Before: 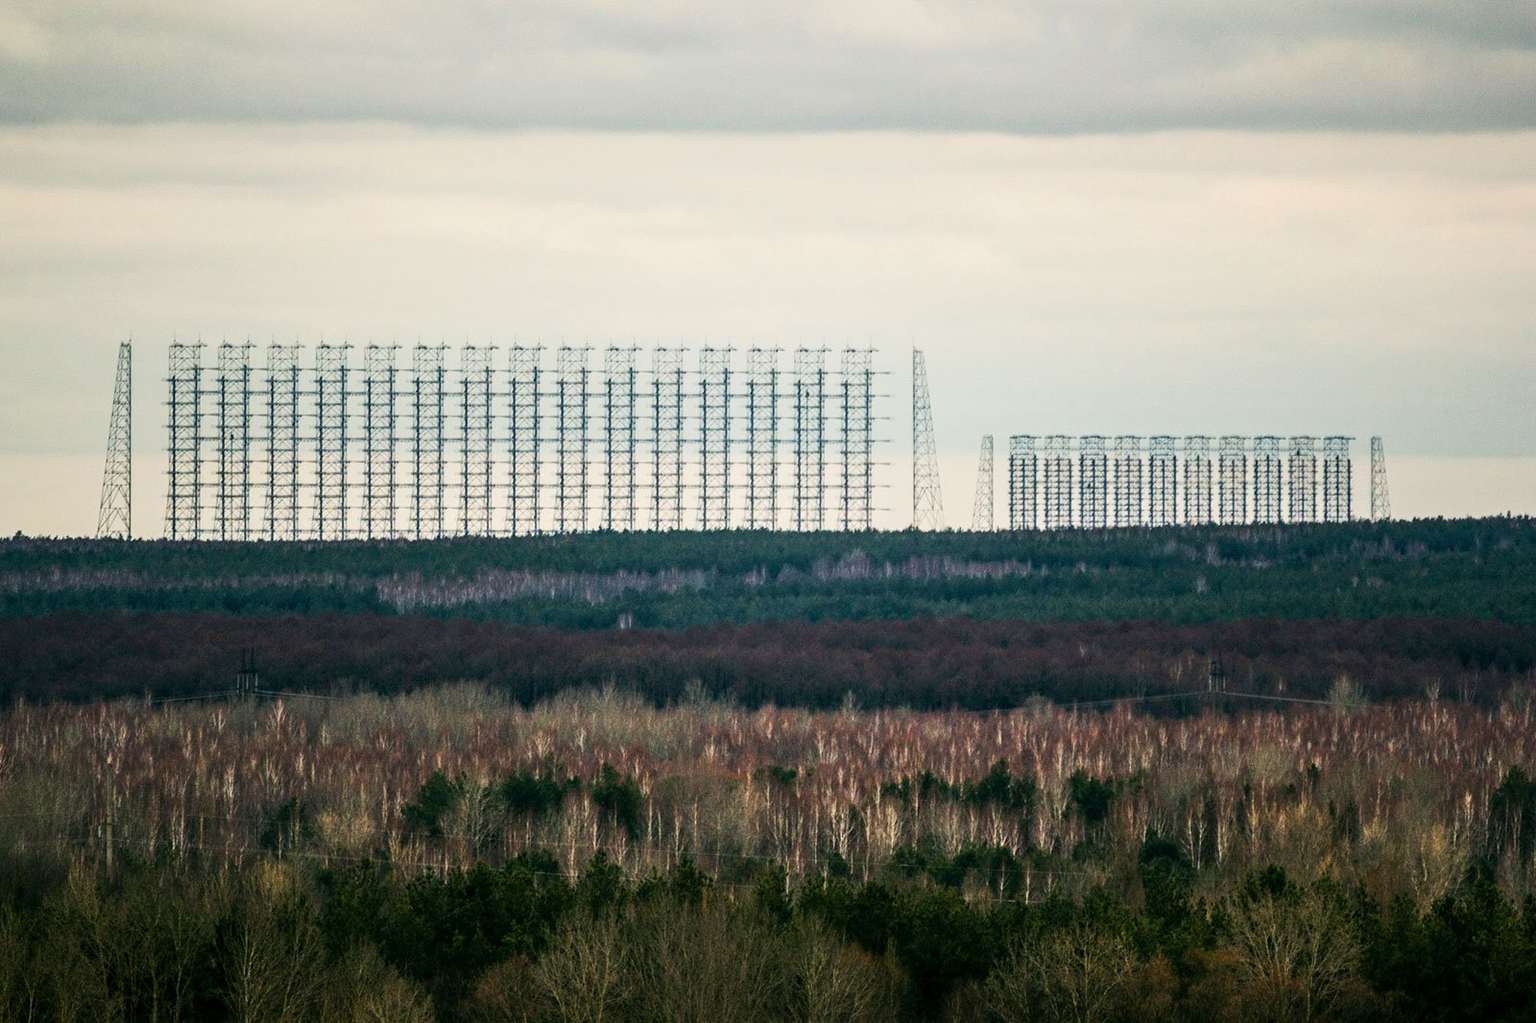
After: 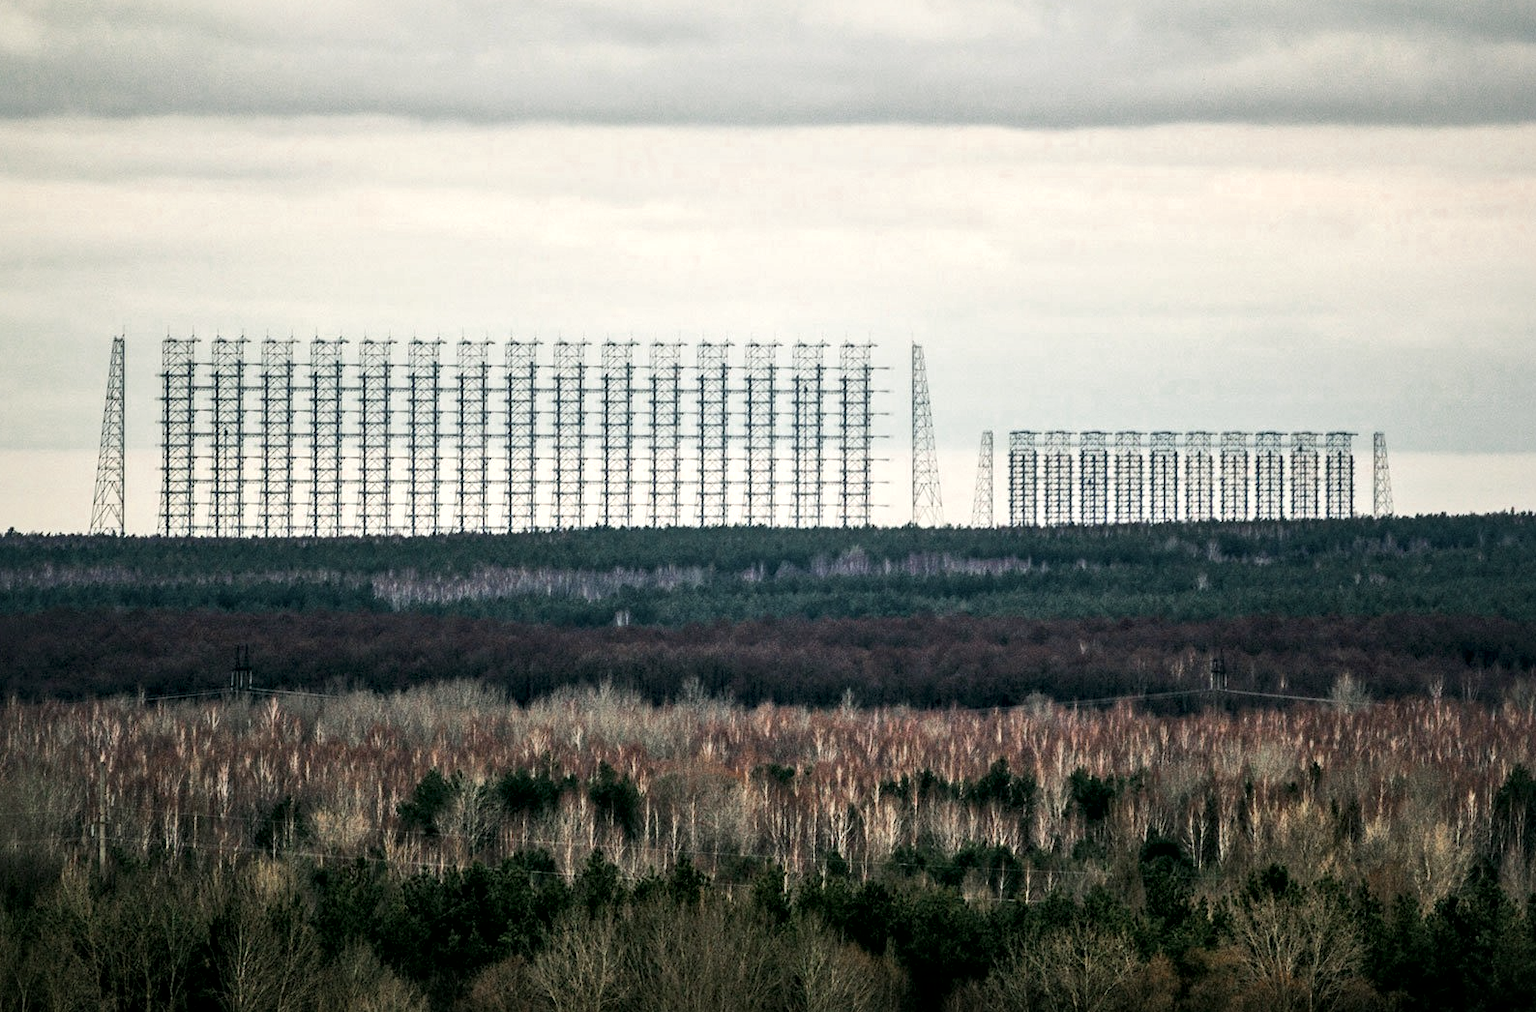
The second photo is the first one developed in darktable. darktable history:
tone equalizer: on, module defaults
crop: left 0.502%, top 0.763%, right 0.228%, bottom 0.947%
color zones: curves: ch0 [(0, 0.5) (0.125, 0.4) (0.25, 0.5) (0.375, 0.4) (0.5, 0.4) (0.625, 0.35) (0.75, 0.35) (0.875, 0.5)]; ch1 [(0, 0.35) (0.125, 0.45) (0.25, 0.35) (0.375, 0.35) (0.5, 0.35) (0.625, 0.35) (0.75, 0.45) (0.875, 0.35)]; ch2 [(0, 0.6) (0.125, 0.5) (0.25, 0.5) (0.375, 0.6) (0.5, 0.6) (0.625, 0.5) (0.75, 0.5) (0.875, 0.5)]
local contrast: mode bilateral grid, contrast 25, coarseness 60, detail 152%, midtone range 0.2
exposure: exposure 0.195 EV, compensate highlight preservation false
